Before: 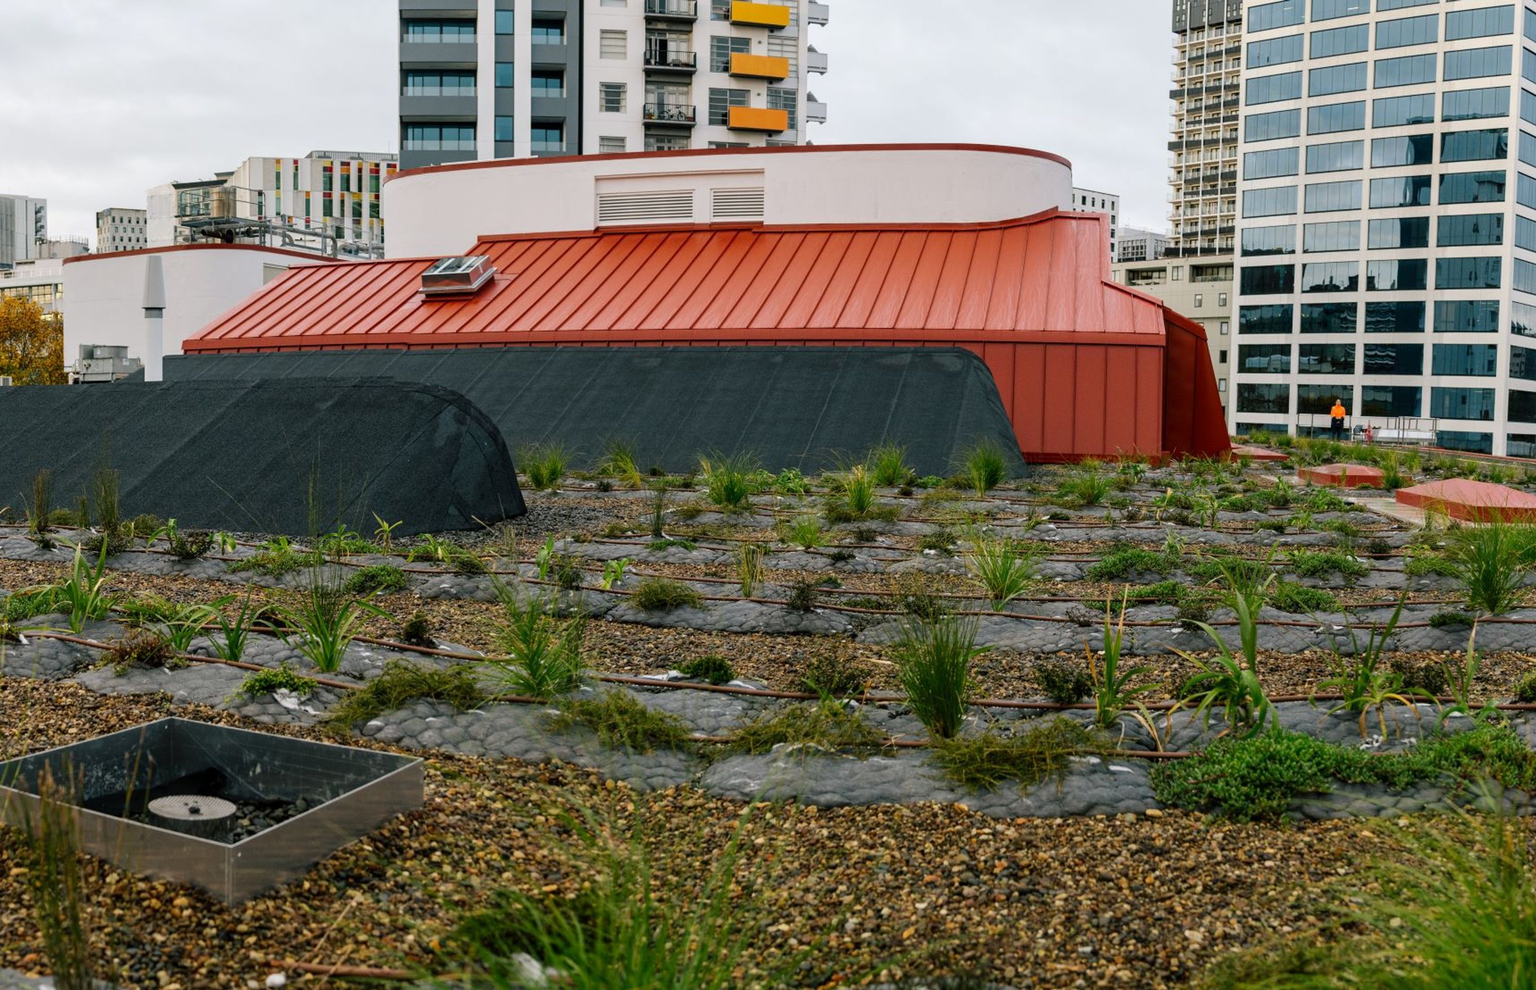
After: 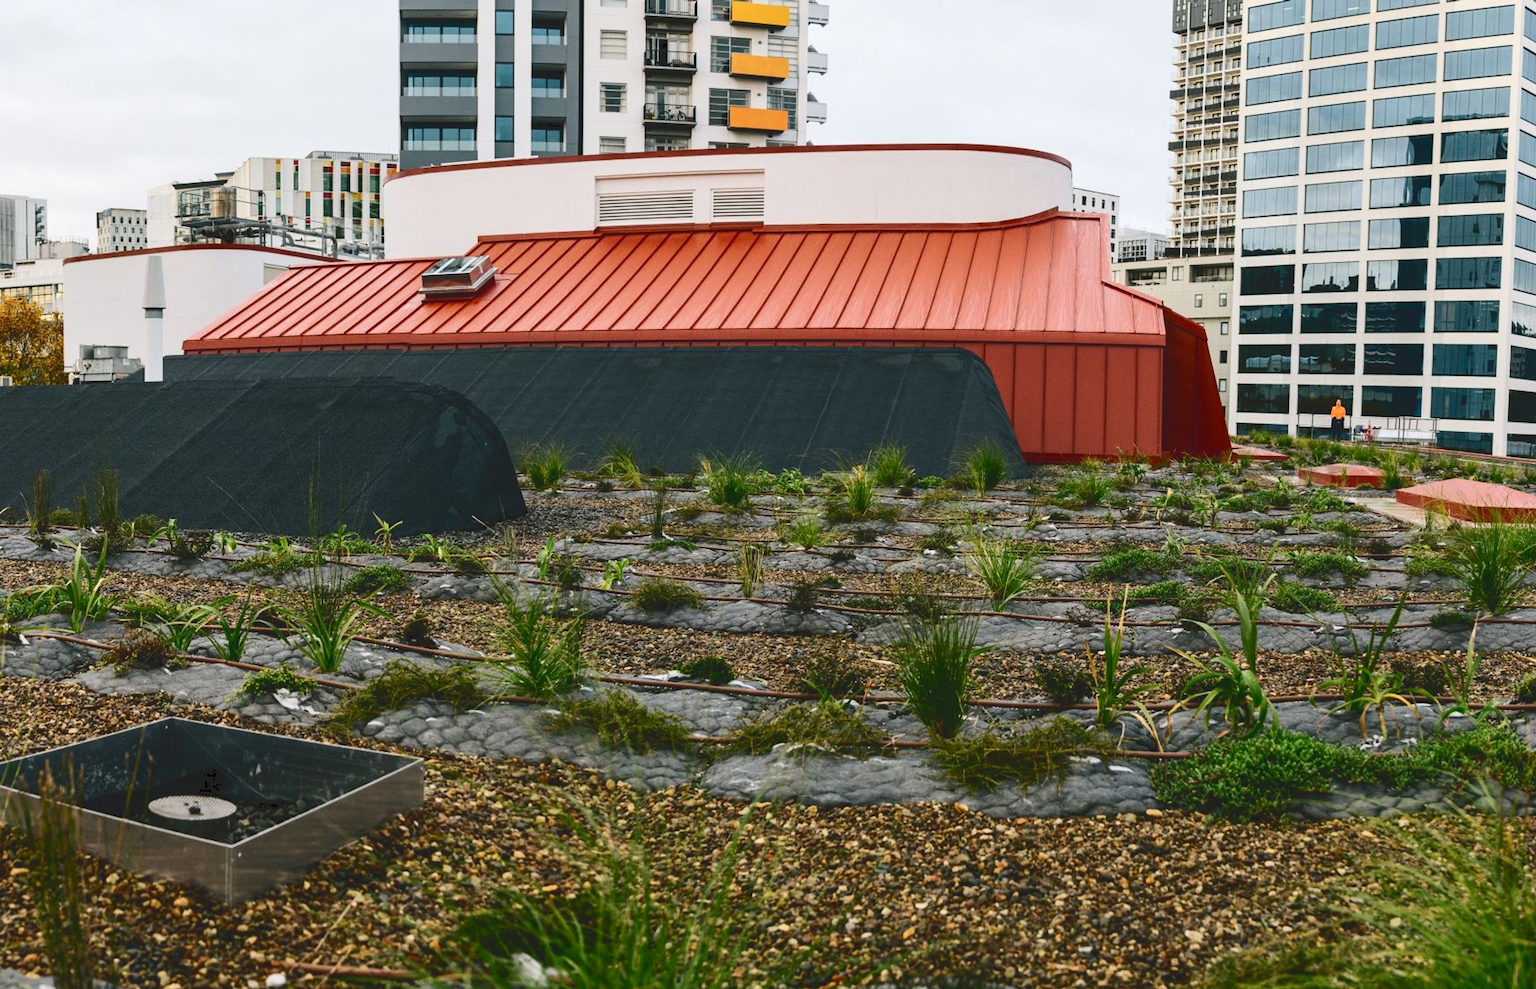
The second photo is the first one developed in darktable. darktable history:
tone curve: curves: ch0 [(0, 0) (0.003, 0.117) (0.011, 0.118) (0.025, 0.123) (0.044, 0.13) (0.069, 0.137) (0.1, 0.149) (0.136, 0.157) (0.177, 0.184) (0.224, 0.217) (0.277, 0.257) (0.335, 0.324) (0.399, 0.406) (0.468, 0.511) (0.543, 0.609) (0.623, 0.712) (0.709, 0.8) (0.801, 0.877) (0.898, 0.938) (1, 1)], color space Lab, independent channels, preserve colors none
